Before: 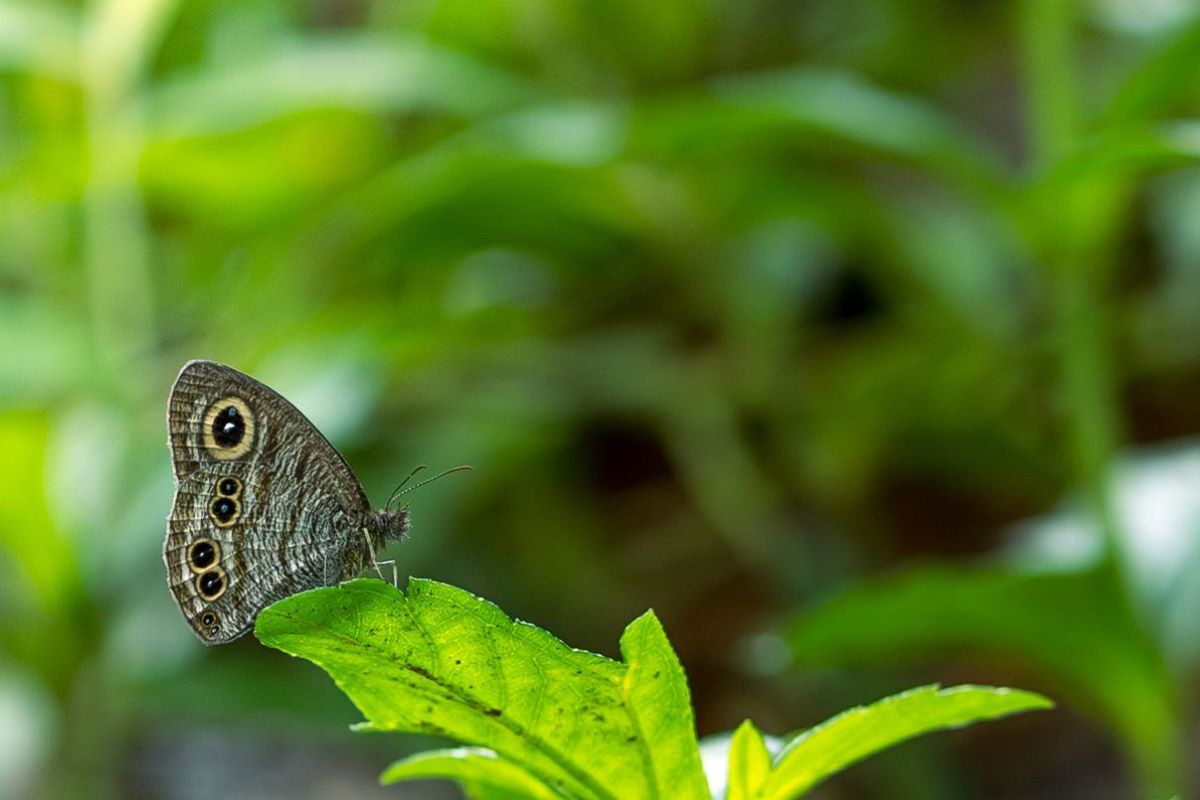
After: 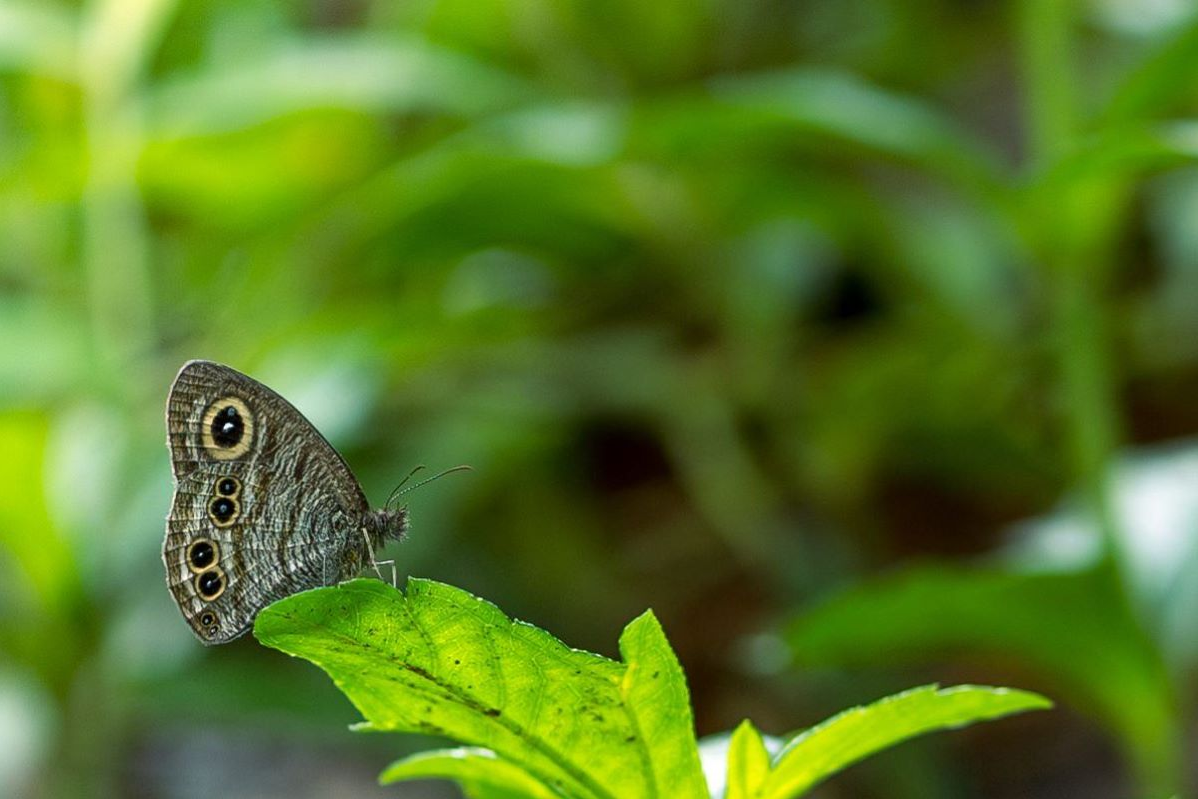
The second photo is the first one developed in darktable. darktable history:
tone equalizer: on, module defaults
crop and rotate: left 0.126%
